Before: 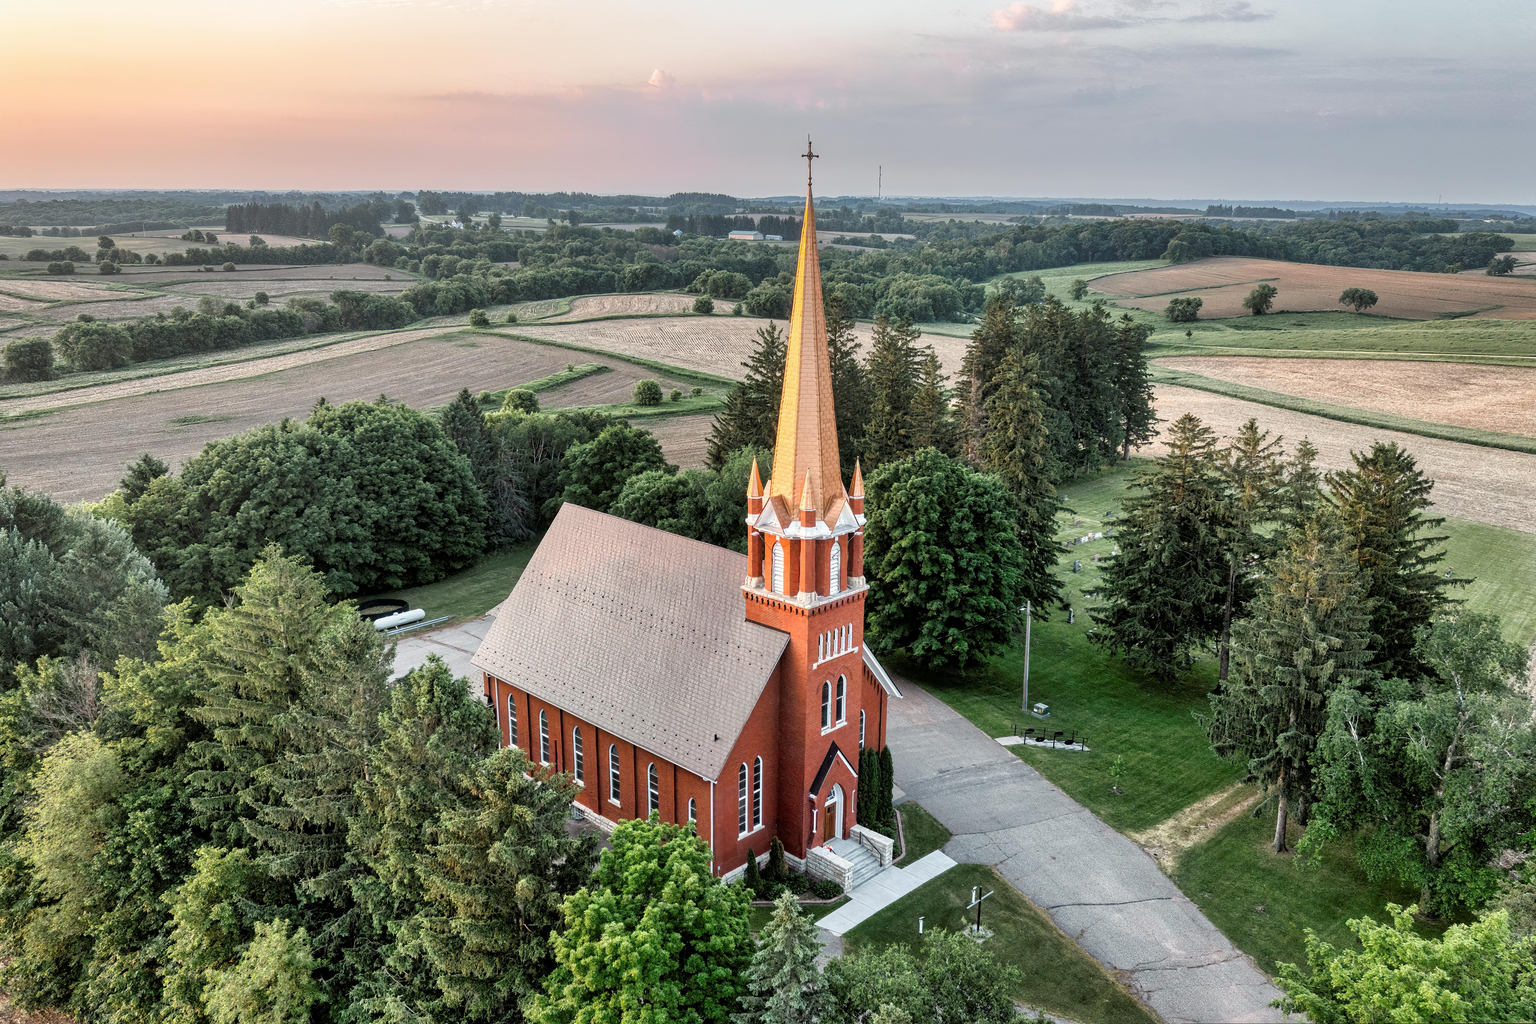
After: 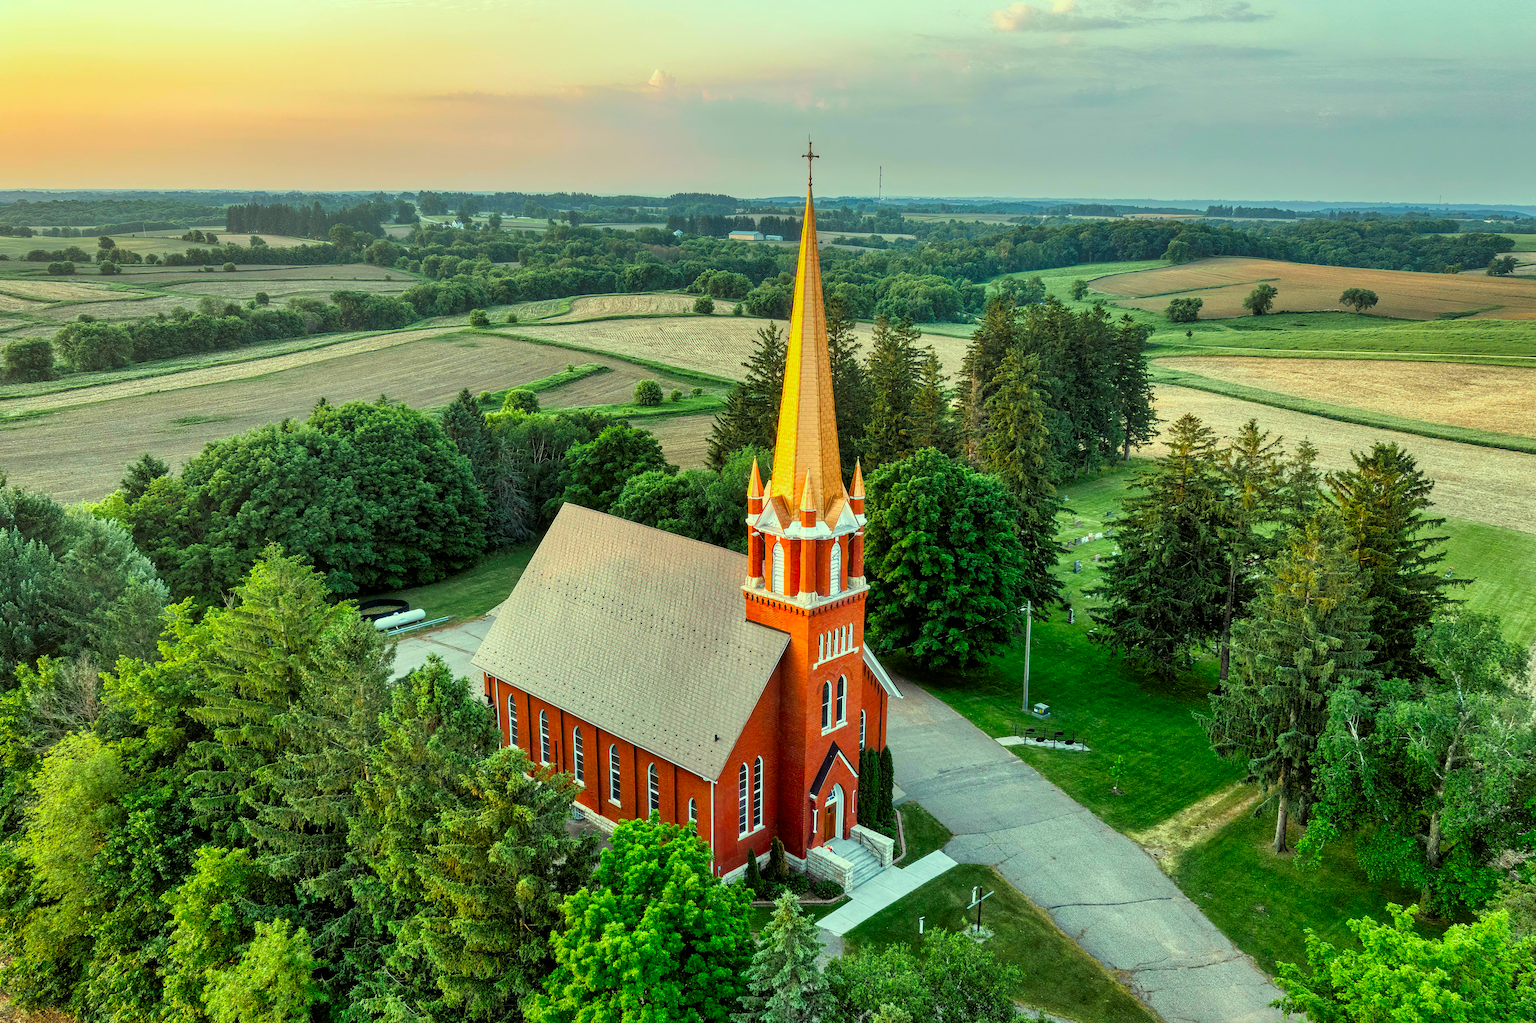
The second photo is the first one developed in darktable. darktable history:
color correction: highlights a* -11.01, highlights b* 9.96, saturation 1.72
